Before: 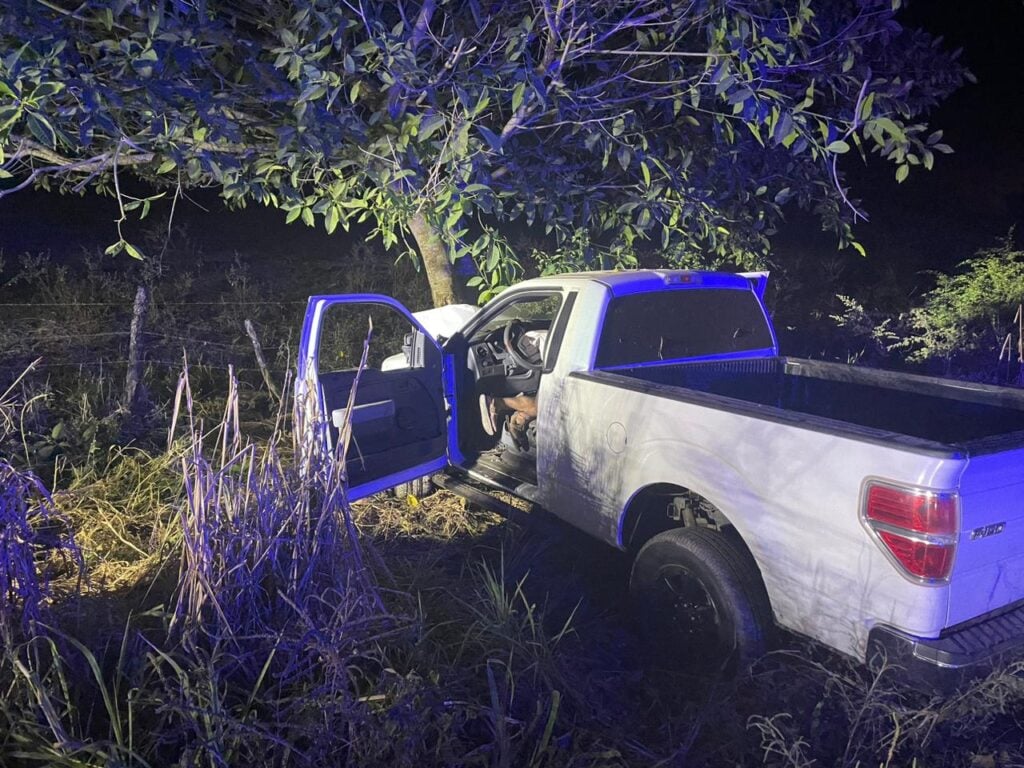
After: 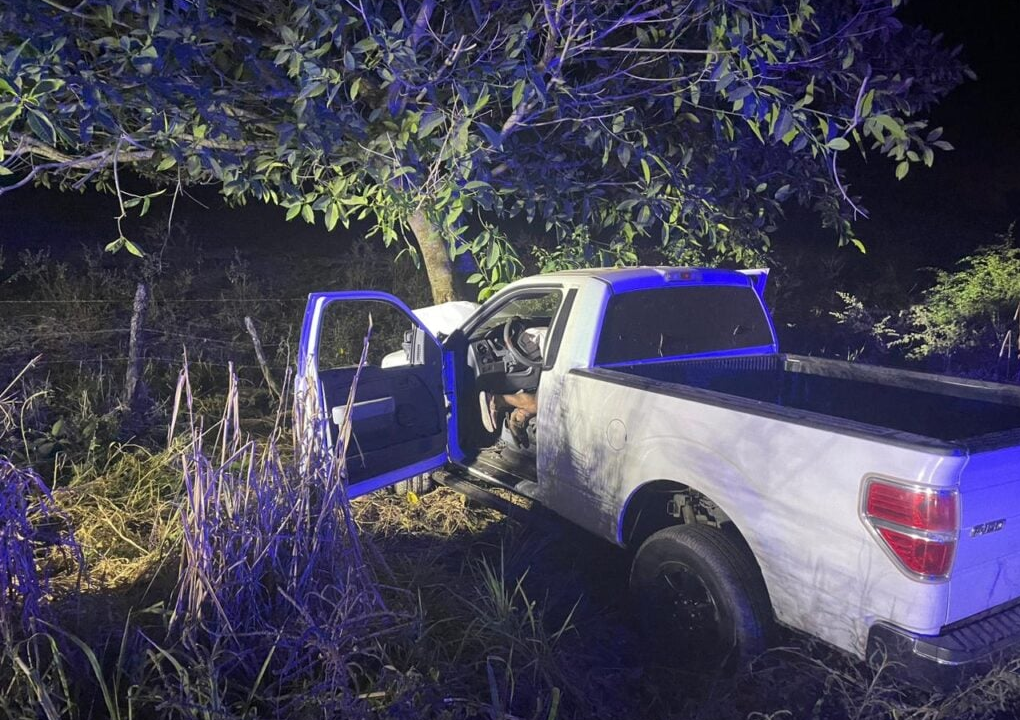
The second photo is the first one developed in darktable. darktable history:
crop: top 0.428%, right 0.254%, bottom 5.044%
